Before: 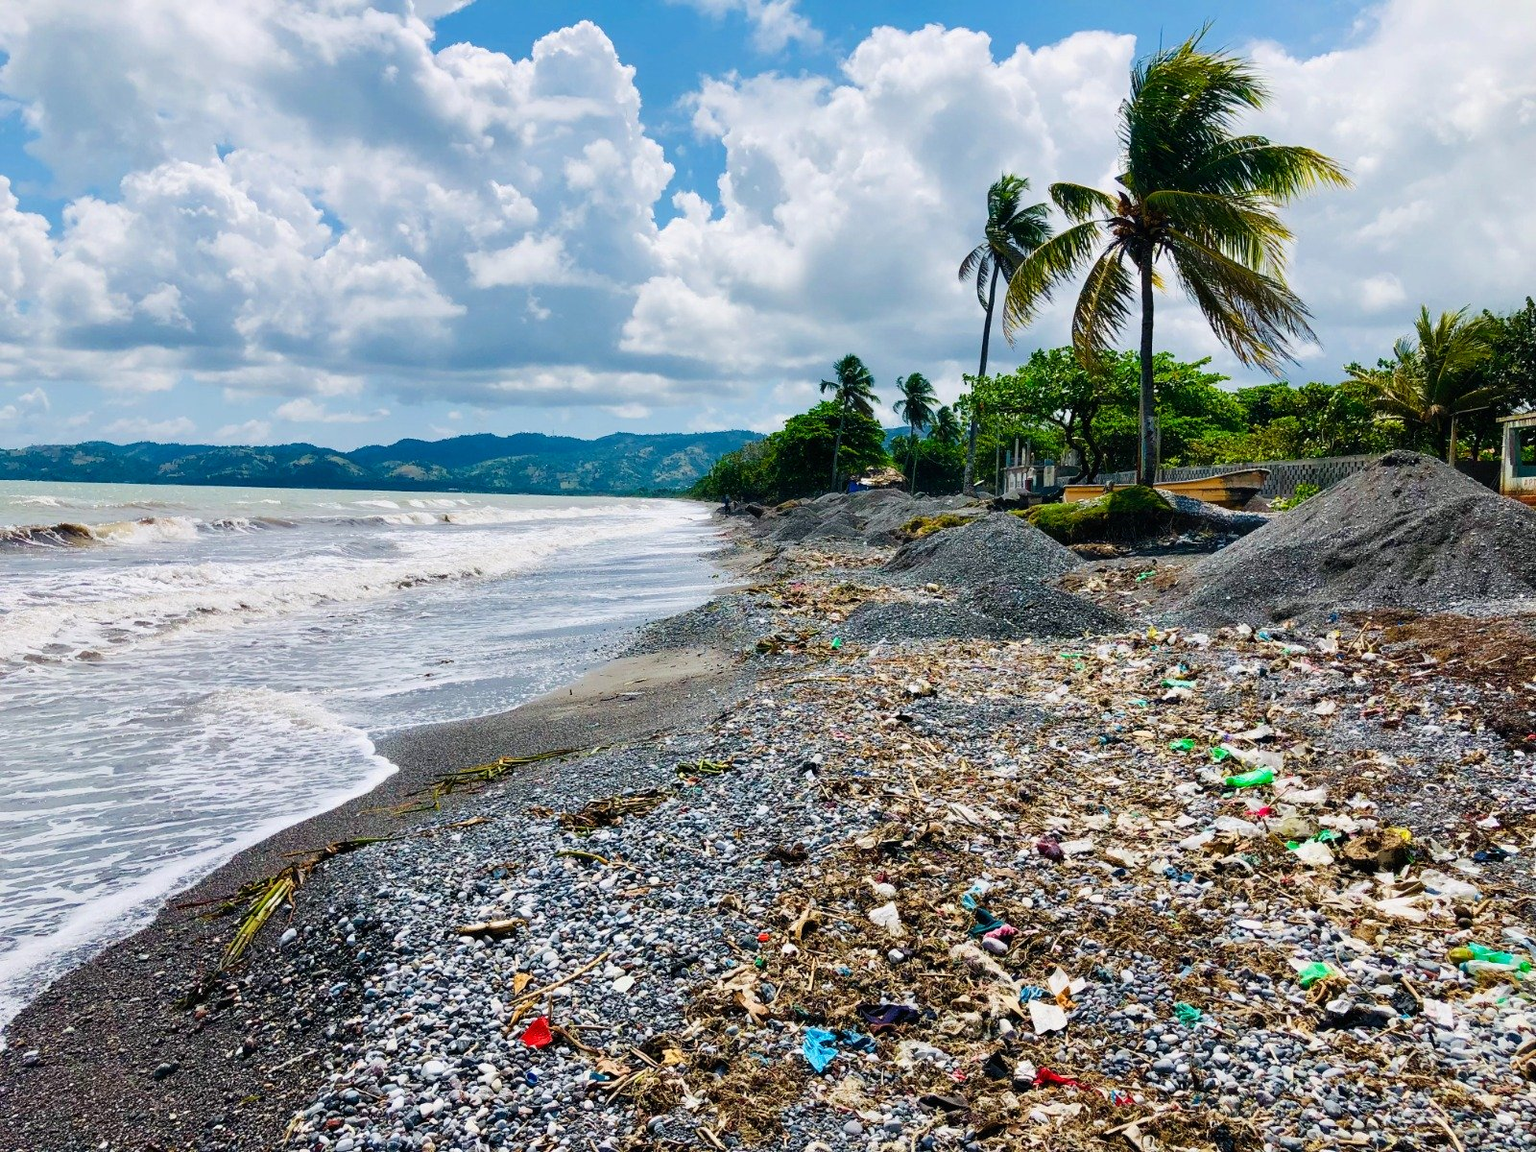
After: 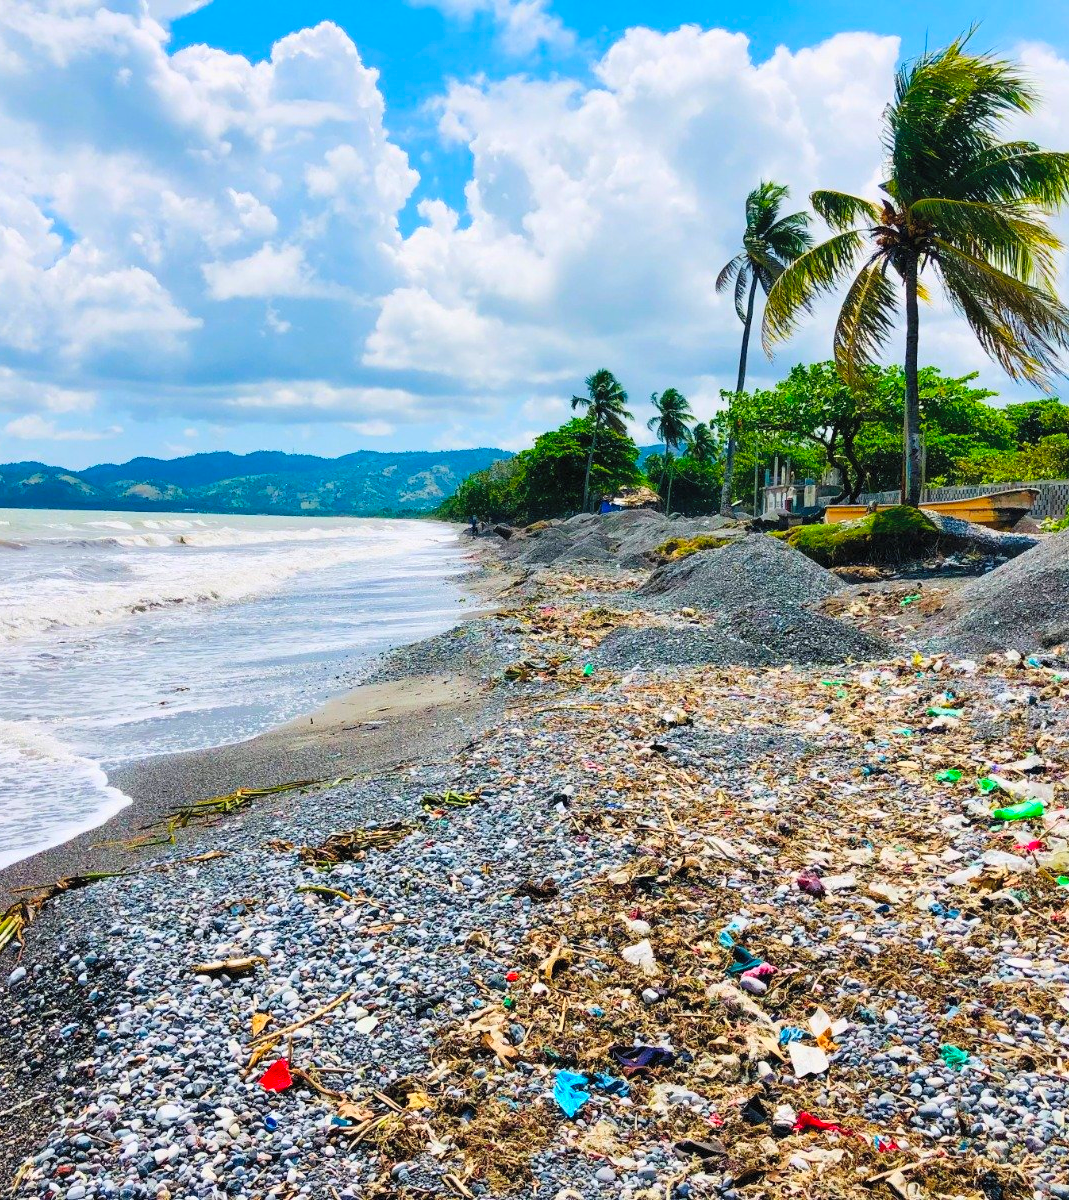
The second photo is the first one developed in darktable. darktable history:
crop and rotate: left 17.732%, right 15.423%
contrast brightness saturation: contrast 0.07, brightness 0.18, saturation 0.4
